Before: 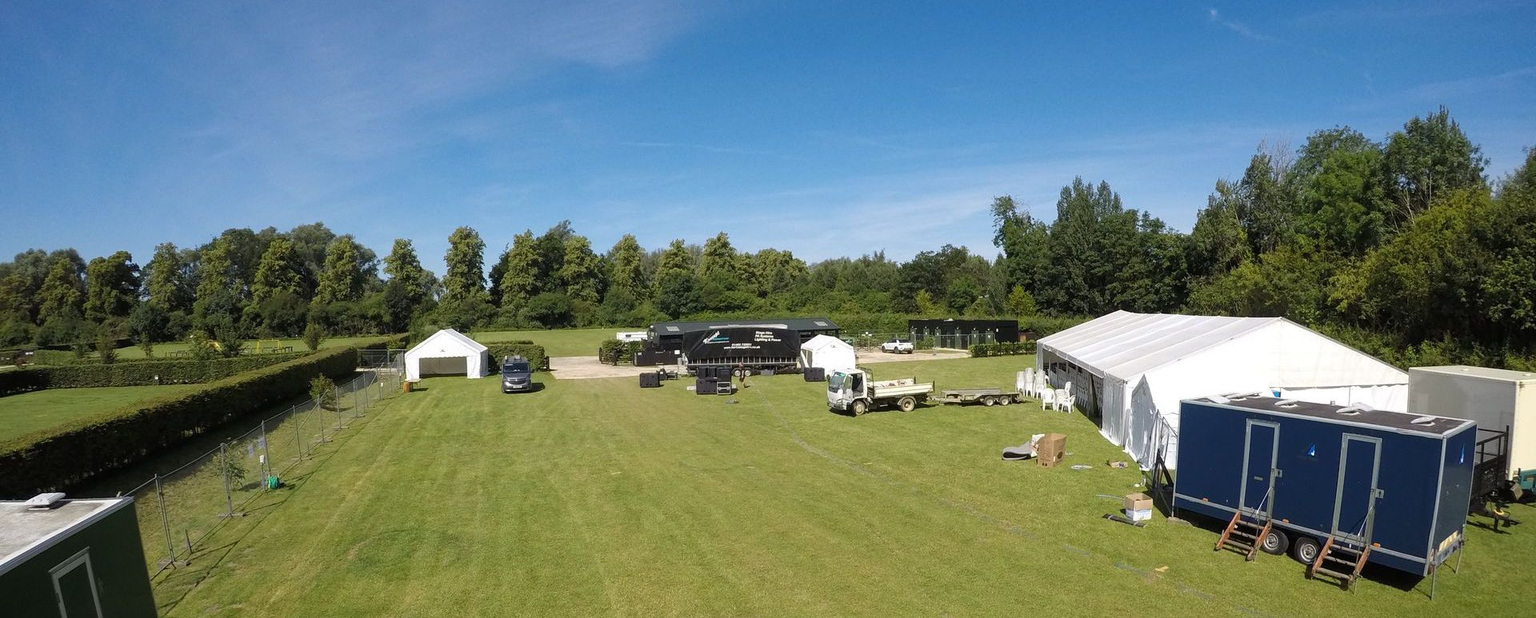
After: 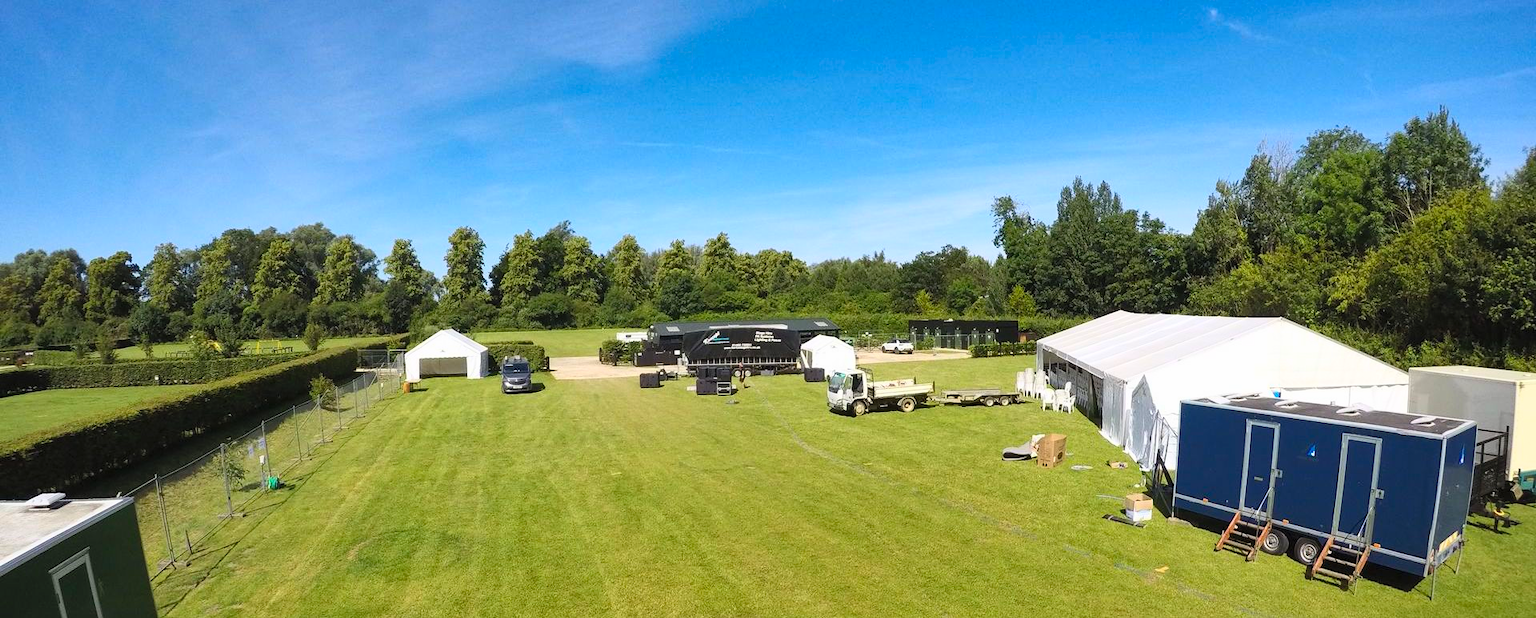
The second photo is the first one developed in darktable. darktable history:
shadows and highlights: radius 117.5, shadows 42.19, highlights -61.54, soften with gaussian
contrast brightness saturation: contrast 0.24, brightness 0.249, saturation 0.384
exposure: exposure -0.051 EV, compensate exposure bias true, compensate highlight preservation false
